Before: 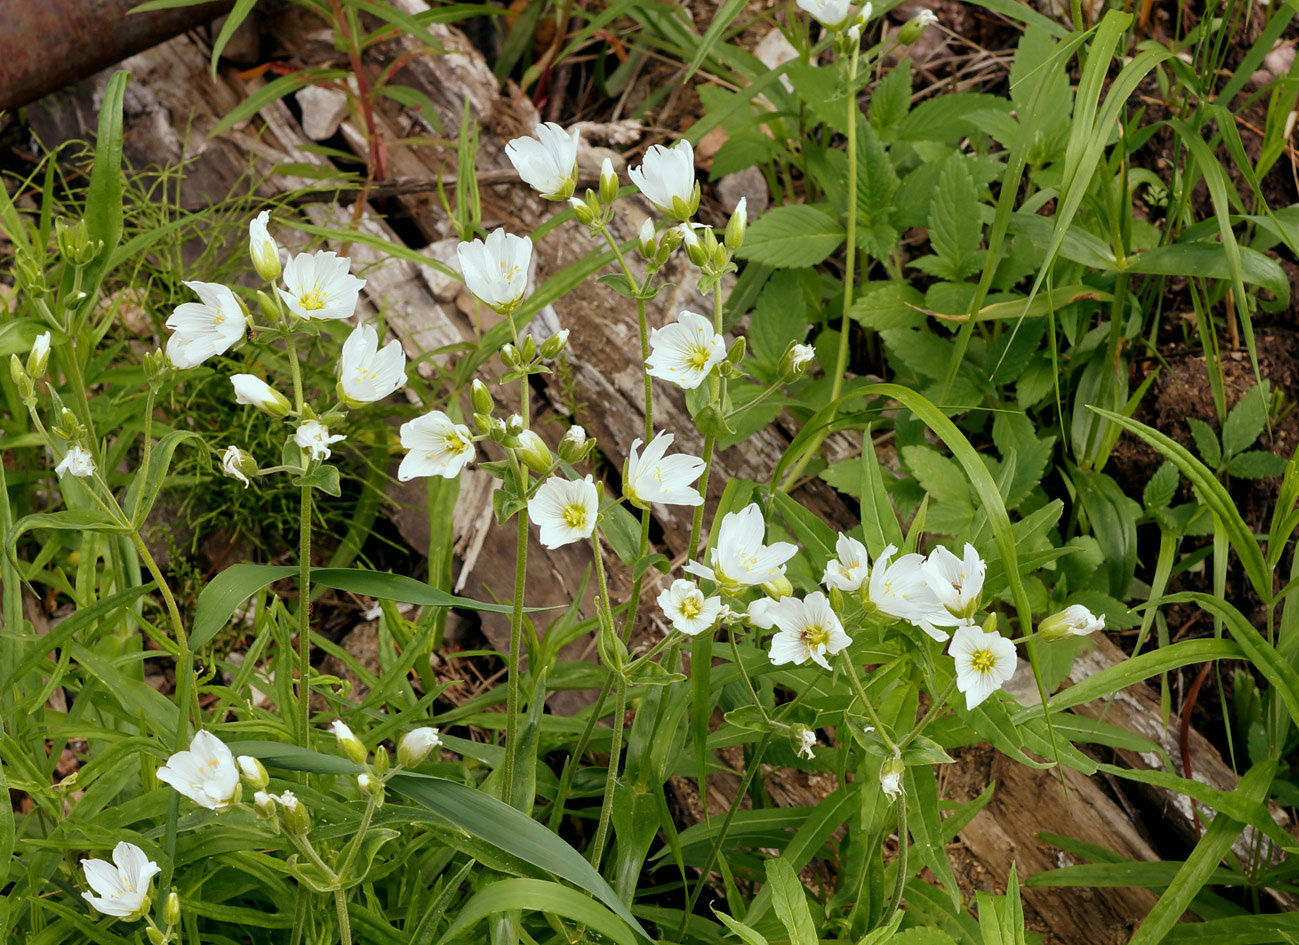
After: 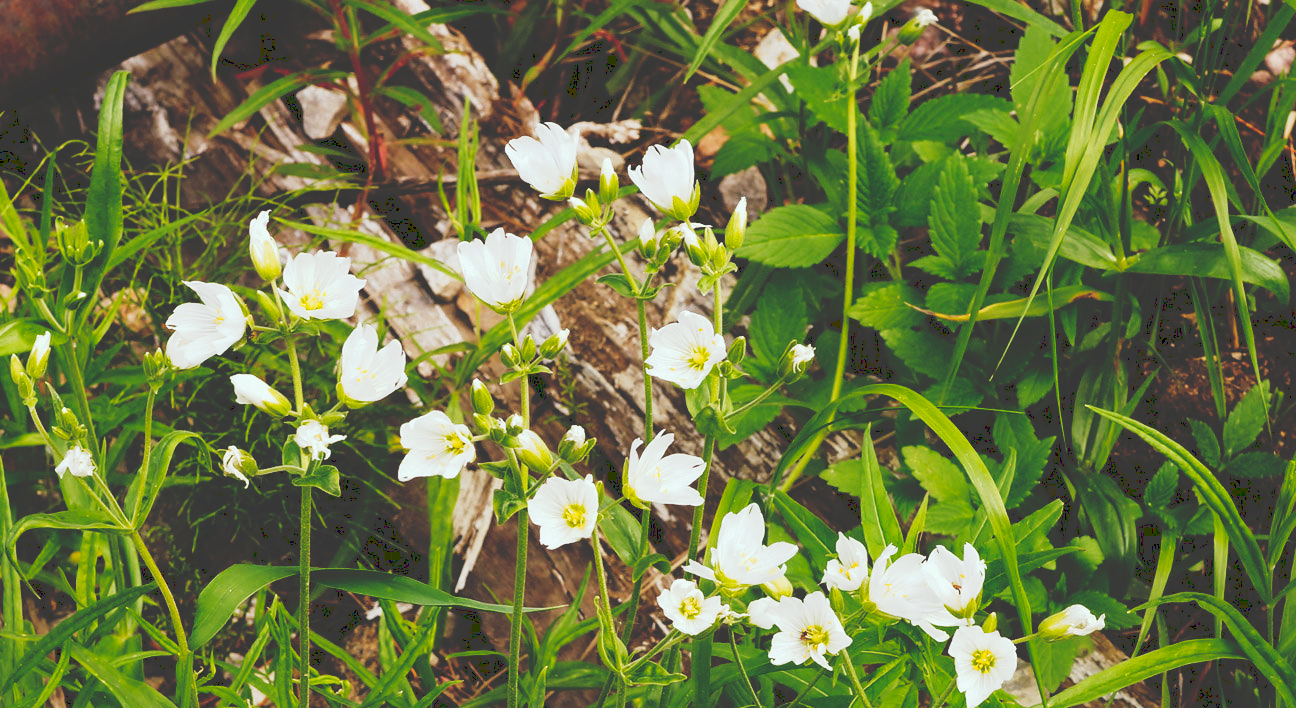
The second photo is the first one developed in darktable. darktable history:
crop: bottom 24.967%
tone curve: curves: ch0 [(0, 0) (0.003, 0.231) (0.011, 0.231) (0.025, 0.231) (0.044, 0.231) (0.069, 0.231) (0.1, 0.234) (0.136, 0.239) (0.177, 0.243) (0.224, 0.247) (0.277, 0.265) (0.335, 0.311) (0.399, 0.389) (0.468, 0.507) (0.543, 0.634) (0.623, 0.74) (0.709, 0.83) (0.801, 0.889) (0.898, 0.93) (1, 1)], preserve colors none
